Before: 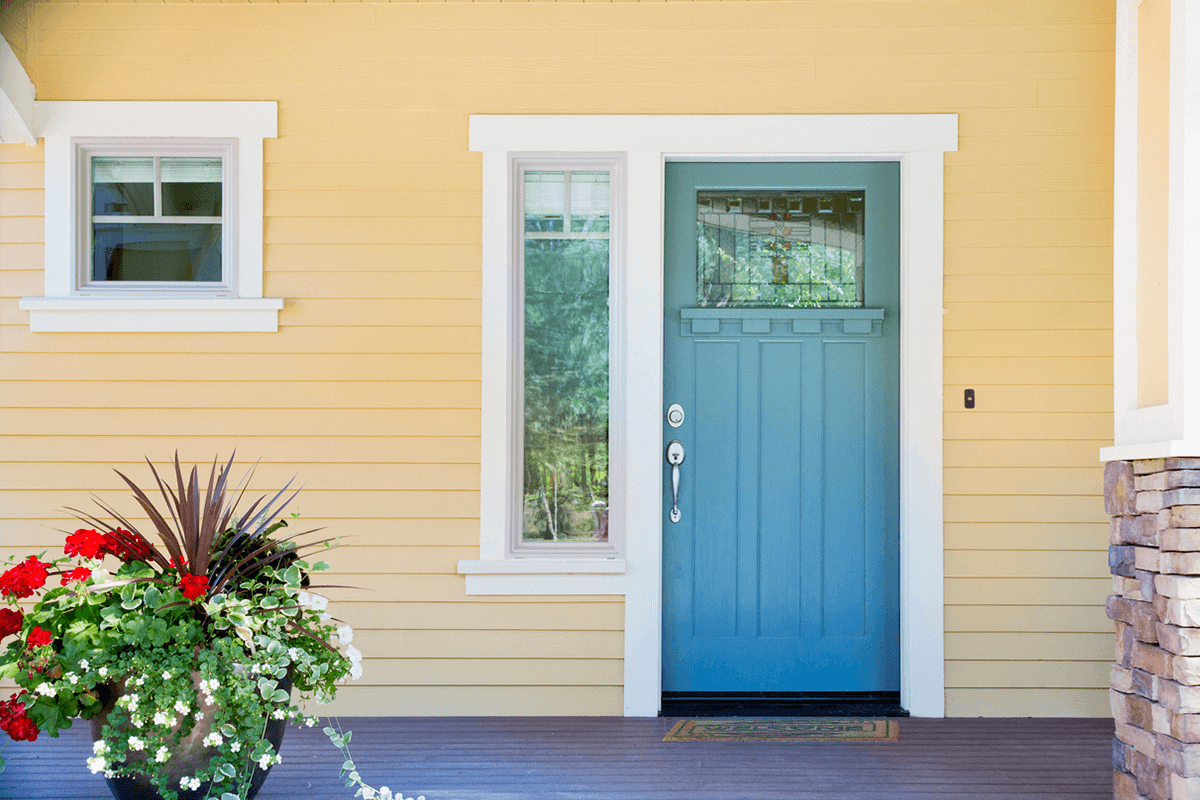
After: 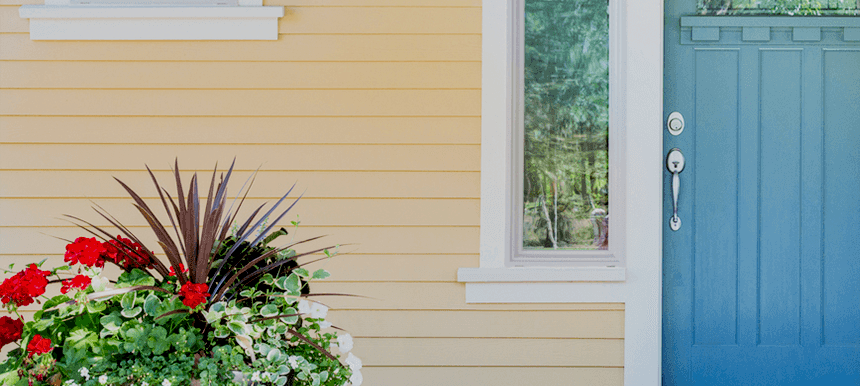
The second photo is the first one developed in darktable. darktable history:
crop: top 36.545%, right 28.296%, bottom 15.163%
local contrast: detail 130%
filmic rgb: black relative exposure -7.65 EV, white relative exposure 4.56 EV, hardness 3.61
